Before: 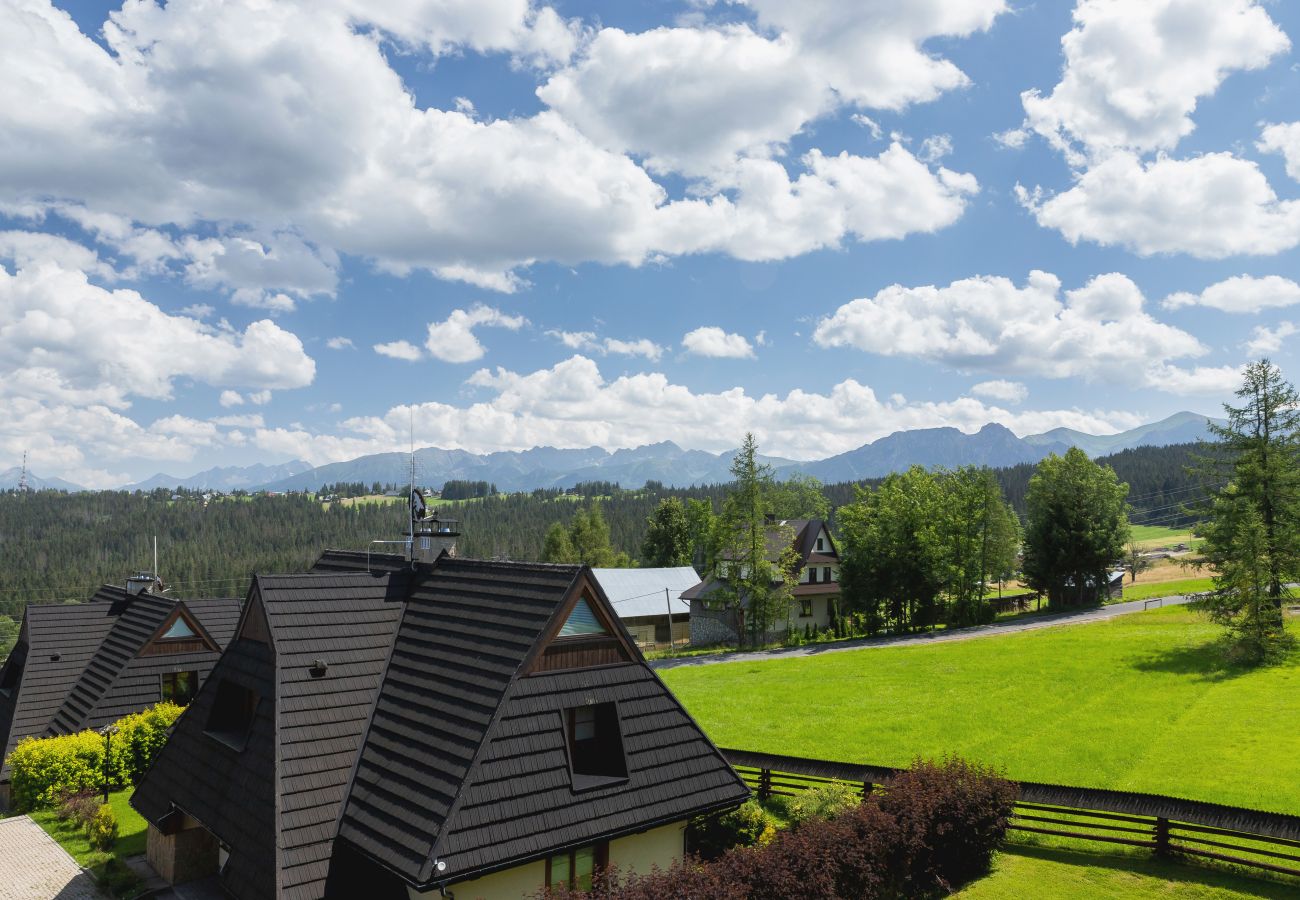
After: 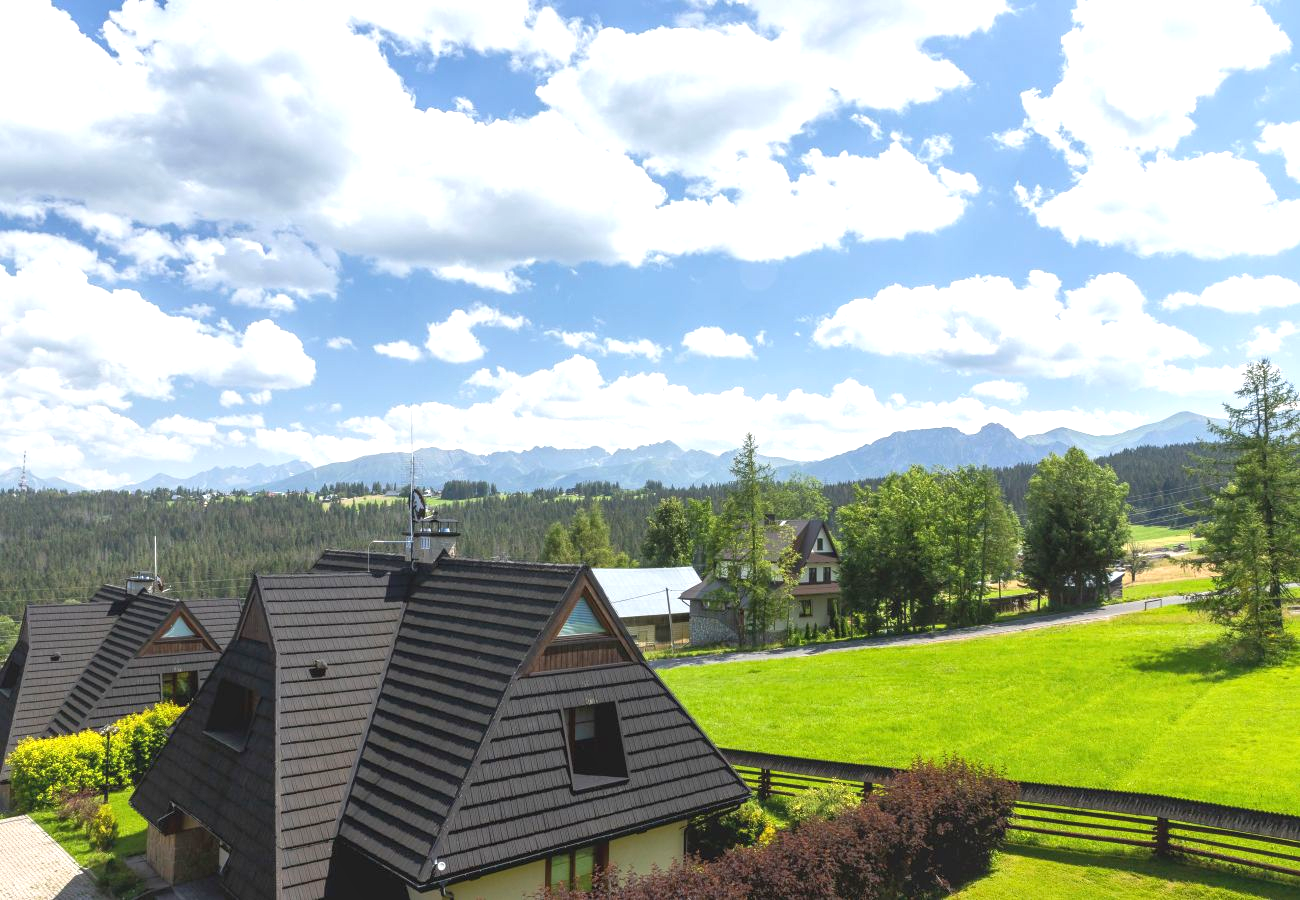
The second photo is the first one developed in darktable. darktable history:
shadows and highlights: shadows 42.78, highlights 7.58
exposure: exposure 0.726 EV, compensate highlight preservation false
local contrast: detail 109%
